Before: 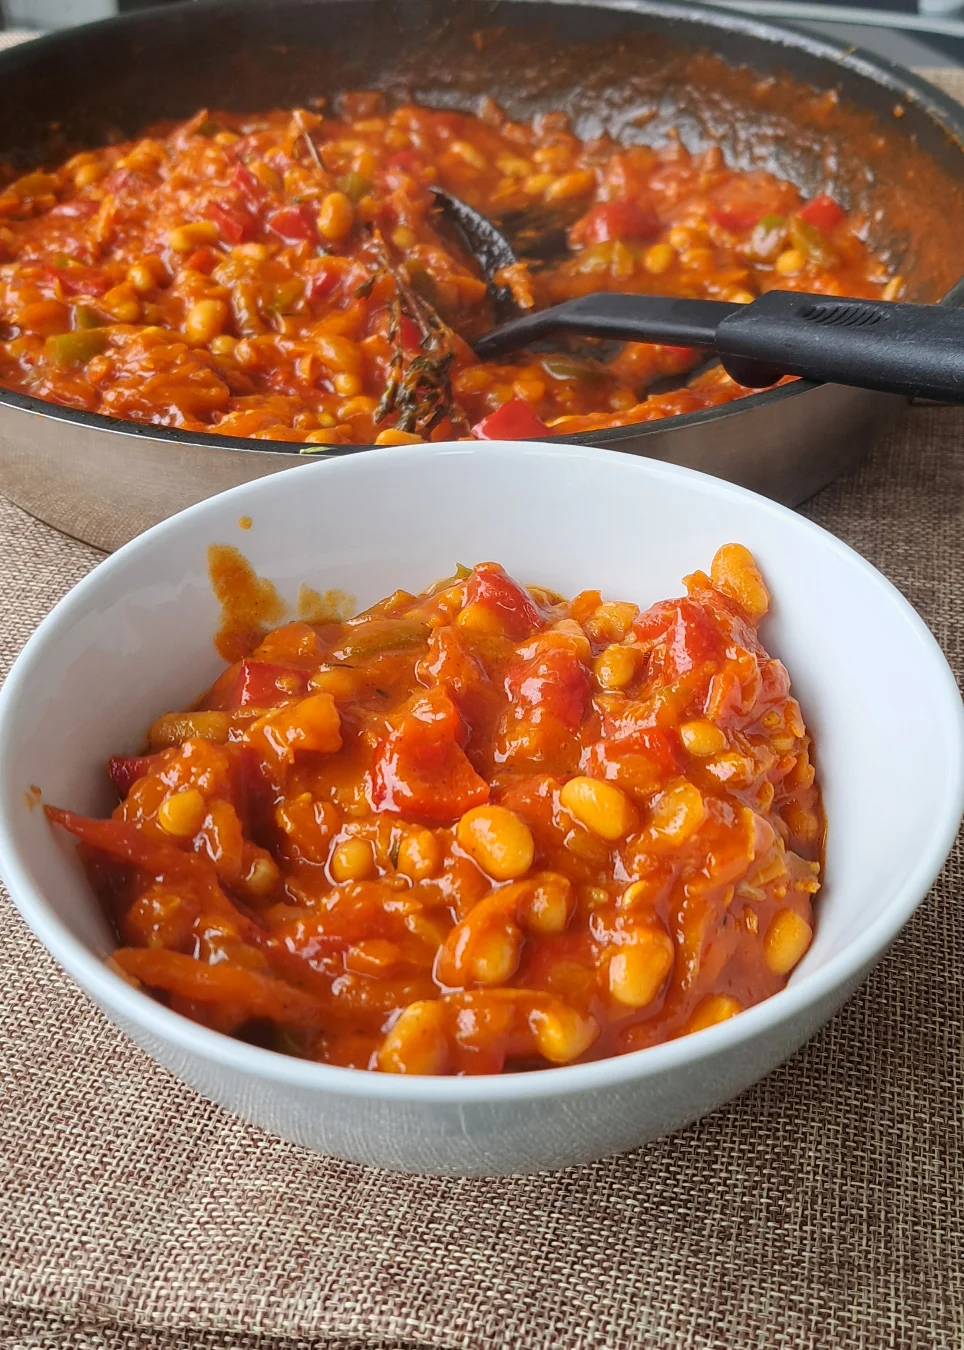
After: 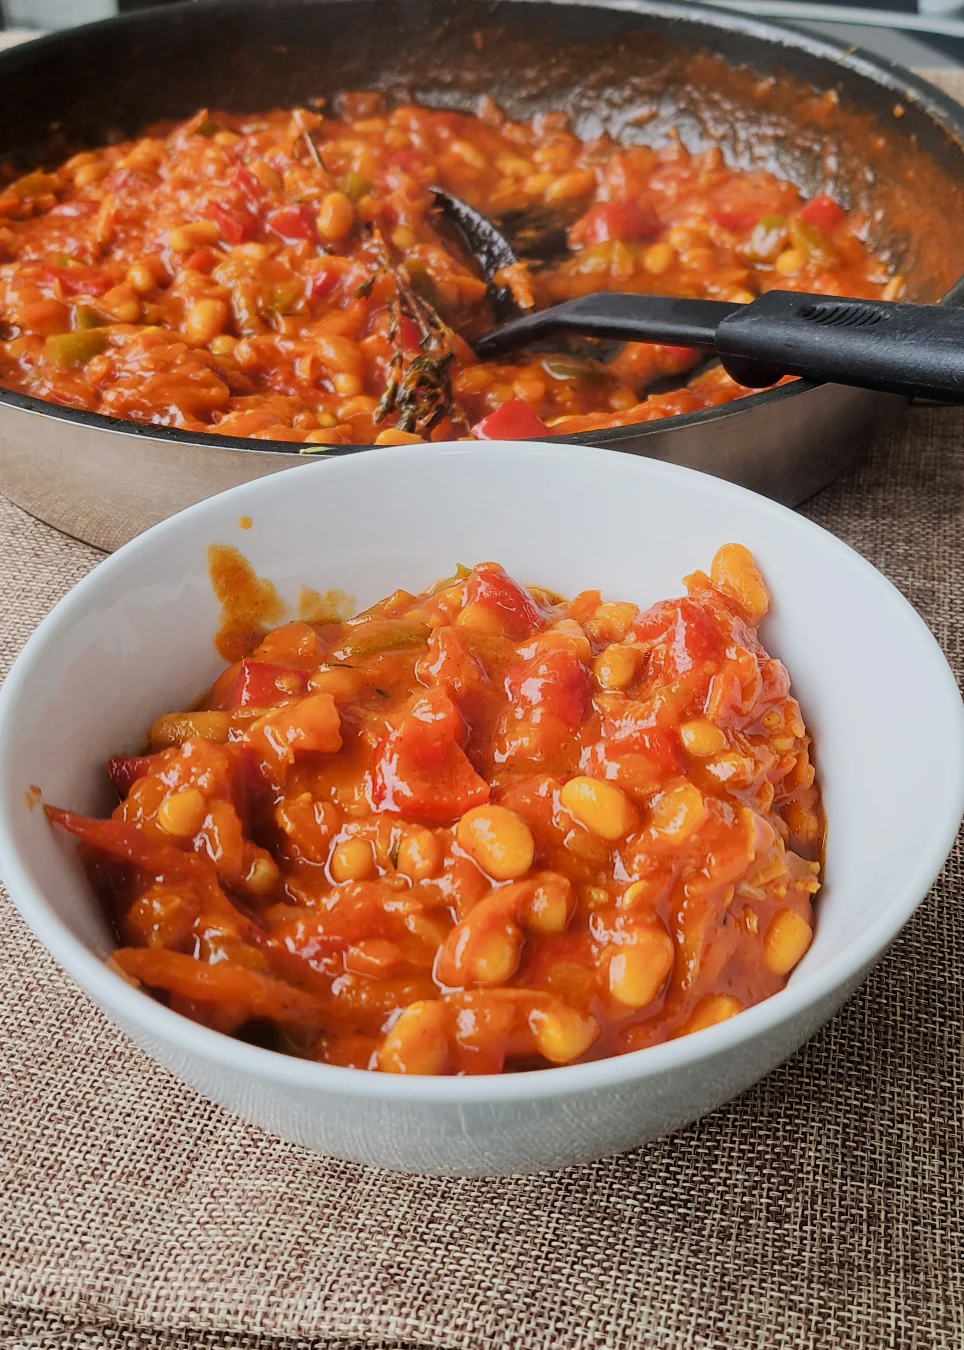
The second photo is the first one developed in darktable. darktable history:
tone equalizer: -8 EV -0.417 EV, -7 EV -0.389 EV, -6 EV -0.333 EV, -5 EV -0.222 EV, -3 EV 0.222 EV, -2 EV 0.333 EV, -1 EV 0.389 EV, +0 EV 0.417 EV, edges refinement/feathering 500, mask exposure compensation -1.25 EV, preserve details no
filmic rgb: black relative exposure -16 EV, white relative exposure 6.12 EV, hardness 5.22
